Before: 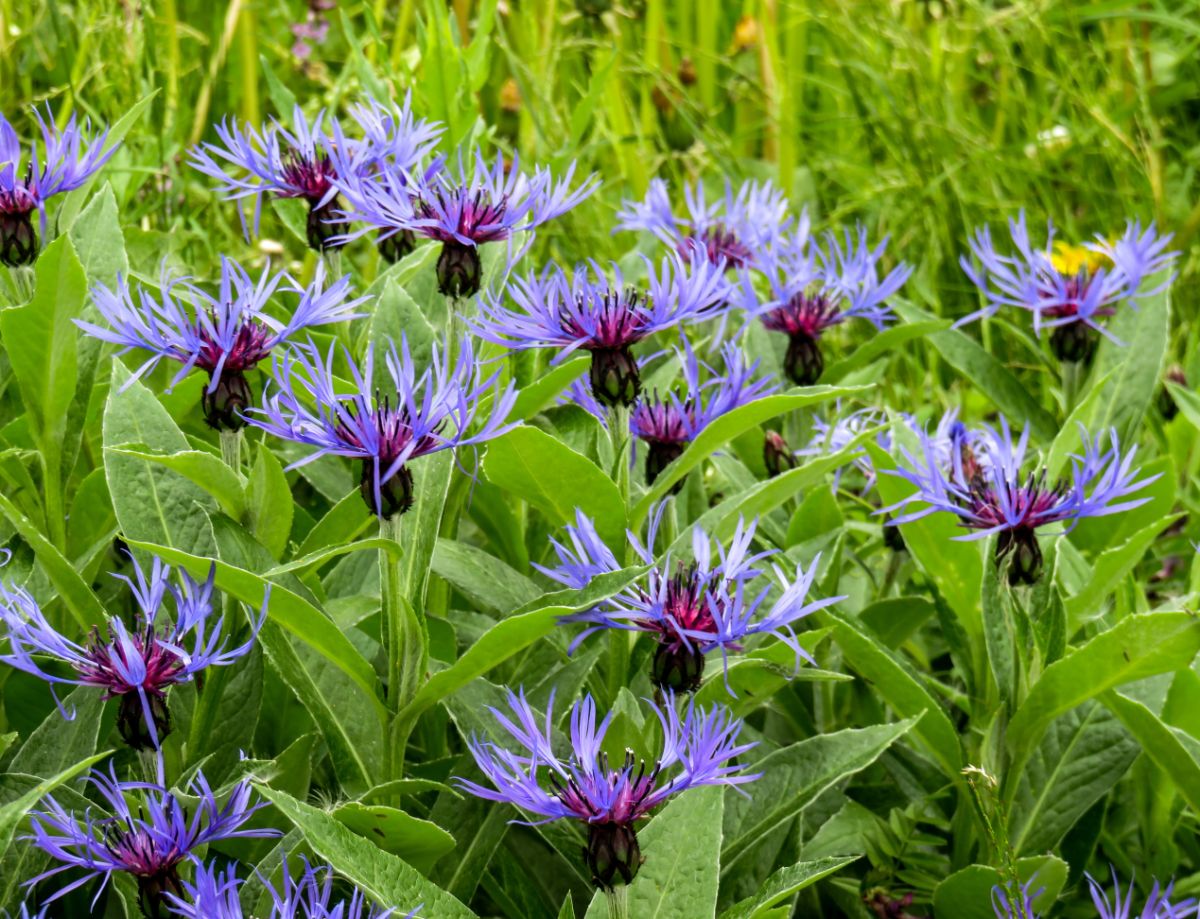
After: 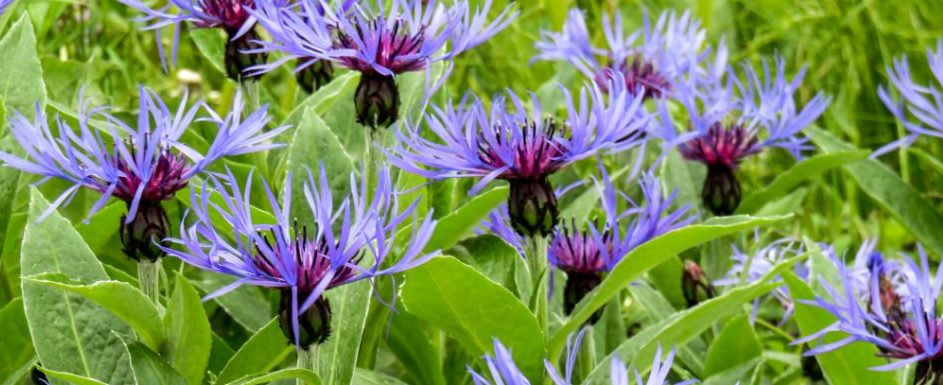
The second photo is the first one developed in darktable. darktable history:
crop: left 6.902%, top 18.557%, right 14.437%, bottom 39.499%
